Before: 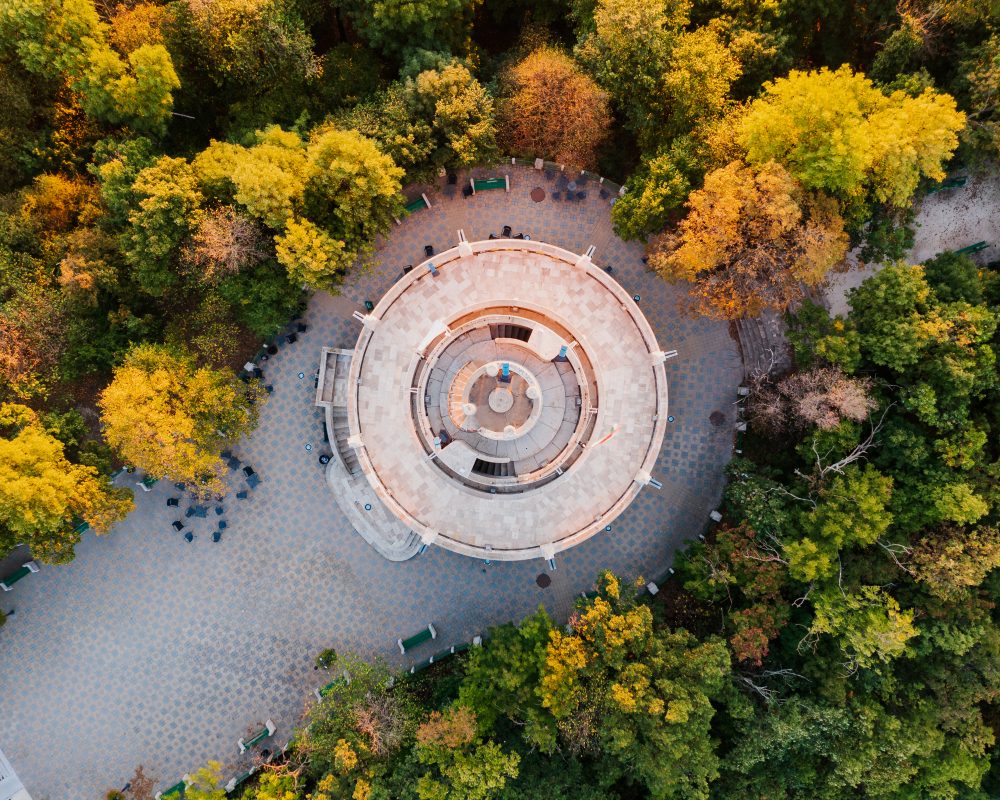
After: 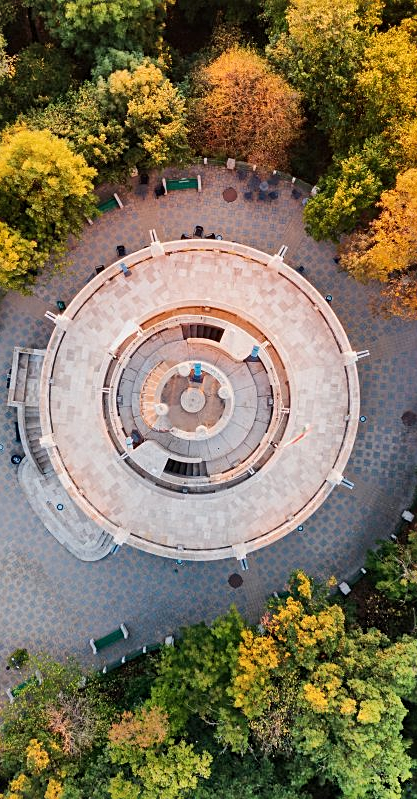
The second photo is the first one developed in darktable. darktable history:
crop: left 30.863%, right 27.393%
sharpen: radius 2.169, amount 0.387, threshold 0.089
shadows and highlights: shadows 76.46, highlights -23.16, shadows color adjustment 97.68%, soften with gaussian
